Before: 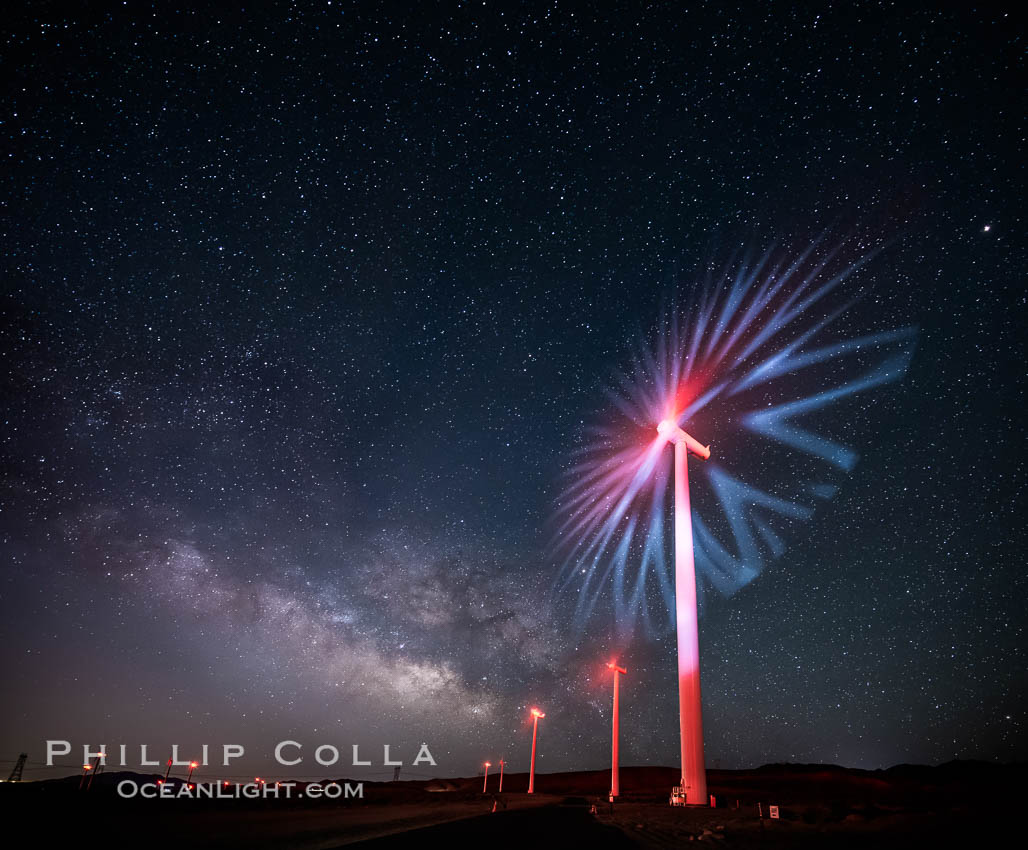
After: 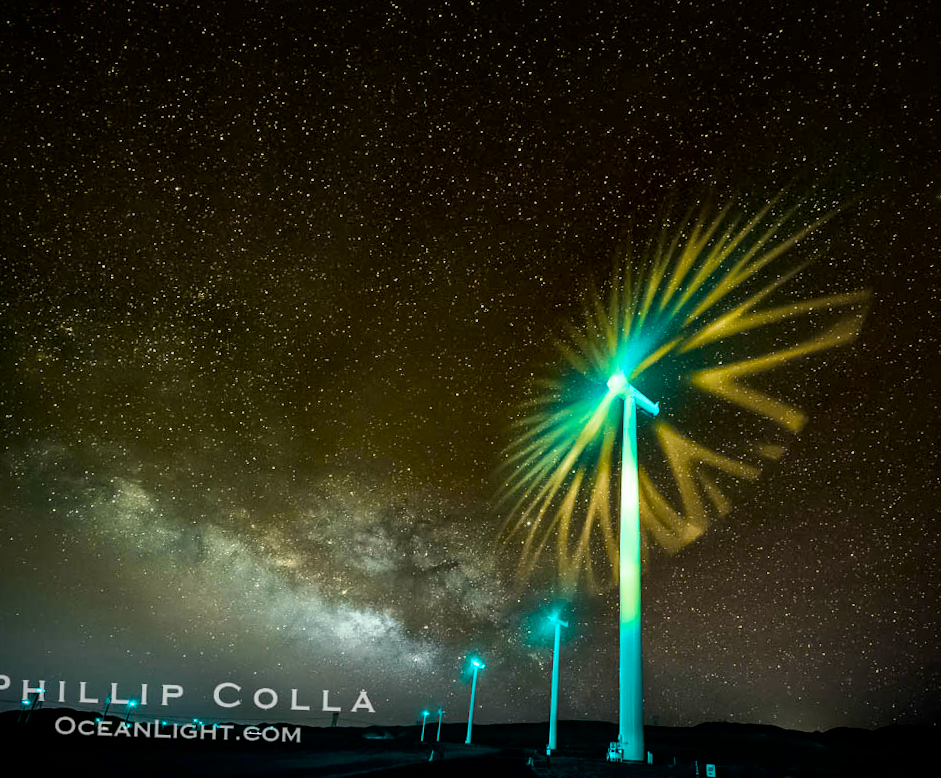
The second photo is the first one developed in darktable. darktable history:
local contrast: mode bilateral grid, contrast 70, coarseness 75, detail 180%, midtone range 0.2
color balance rgb: hue shift 180°, global vibrance 50%, contrast 0.32%
crop and rotate: angle -1.96°, left 3.097%, top 4.154%, right 1.586%, bottom 0.529%
